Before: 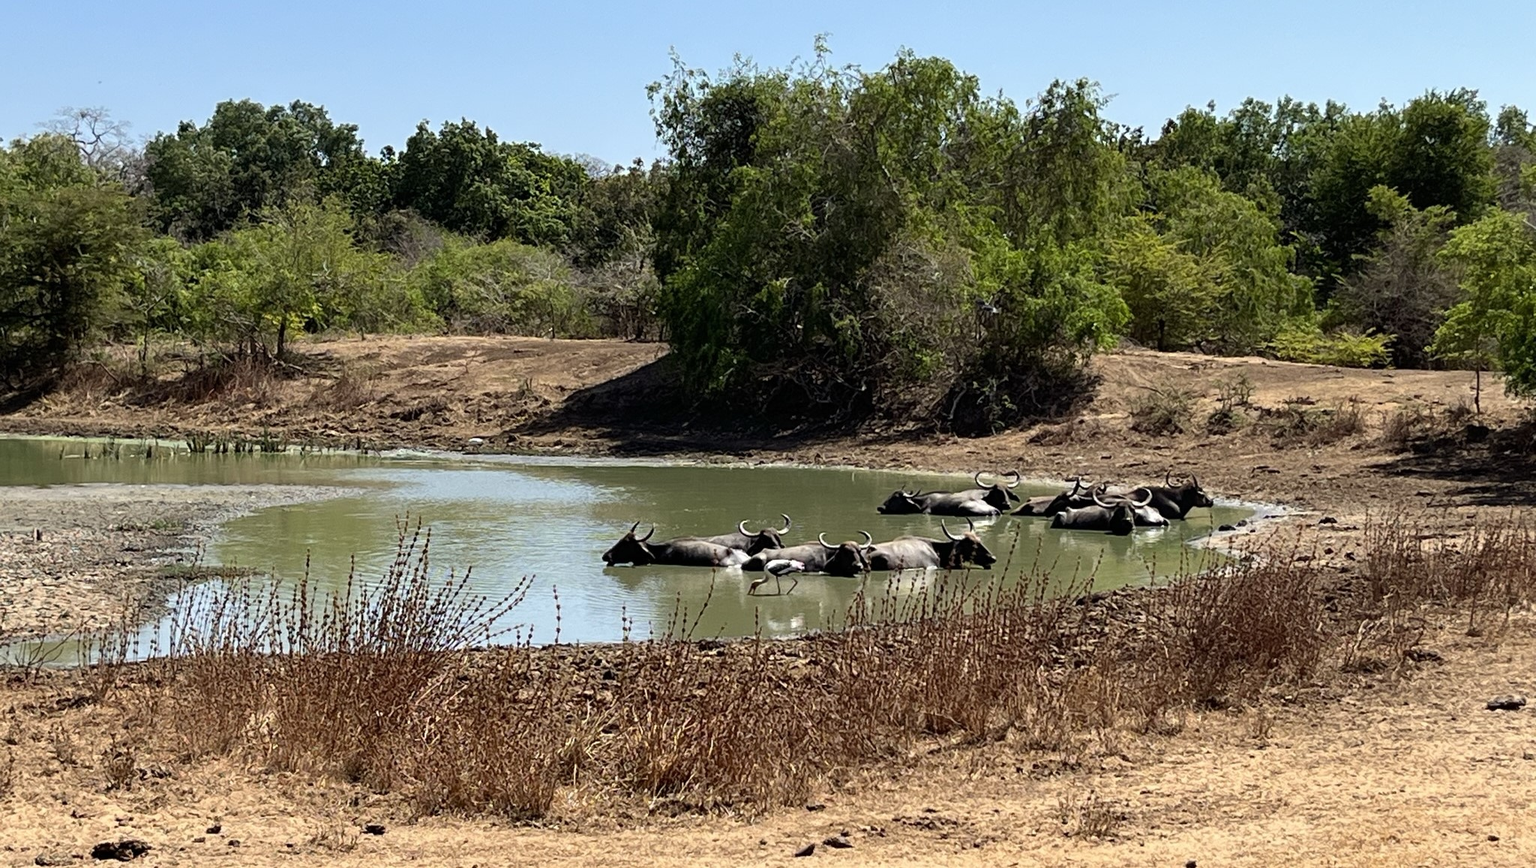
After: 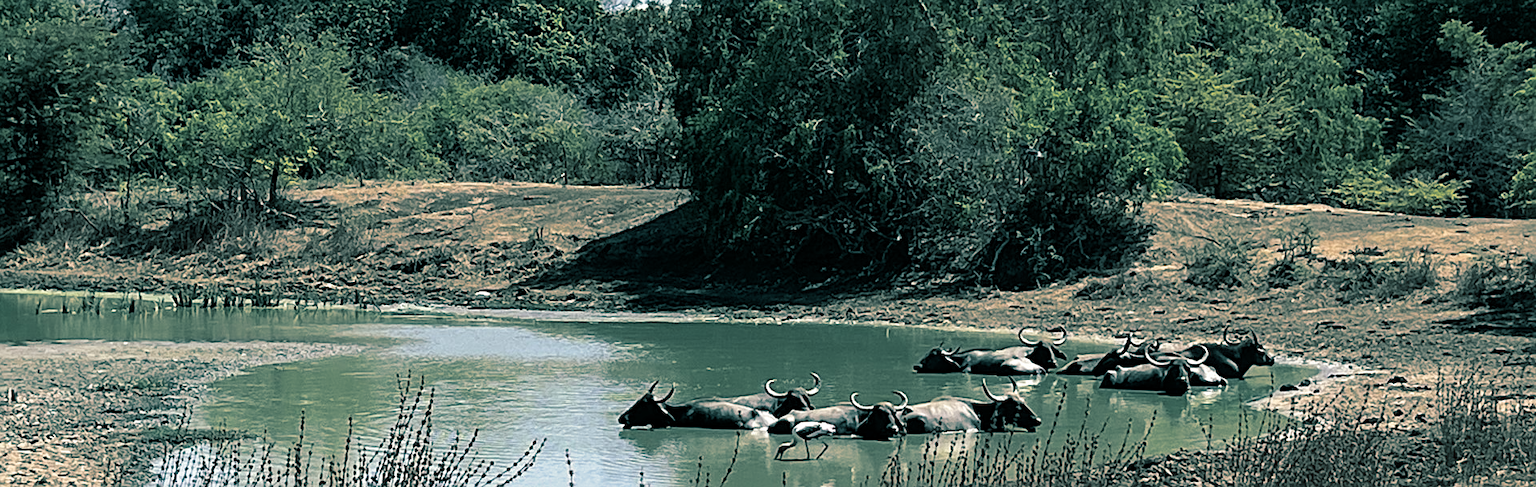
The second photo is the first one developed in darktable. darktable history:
crop: left 1.744%, top 19.225%, right 5.069%, bottom 28.357%
split-toning: shadows › hue 186.43°, highlights › hue 49.29°, compress 30.29%
sharpen: on, module defaults
